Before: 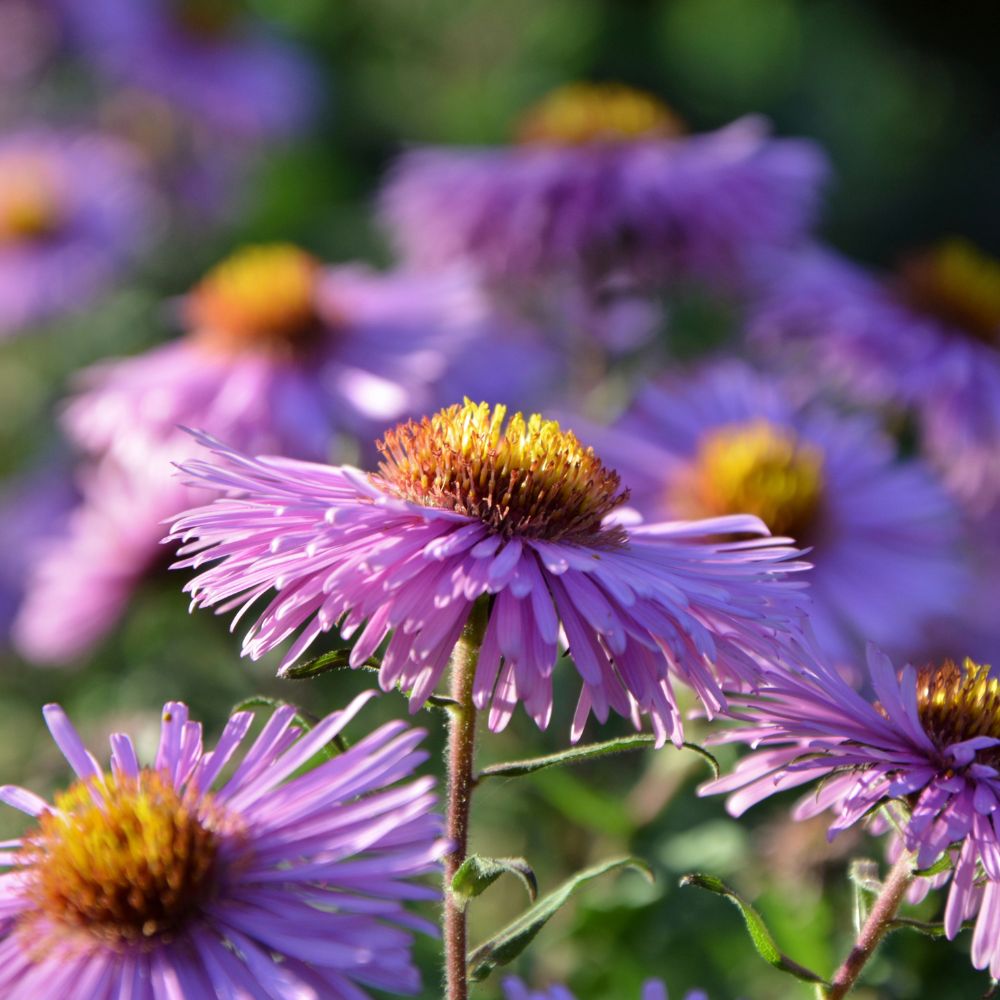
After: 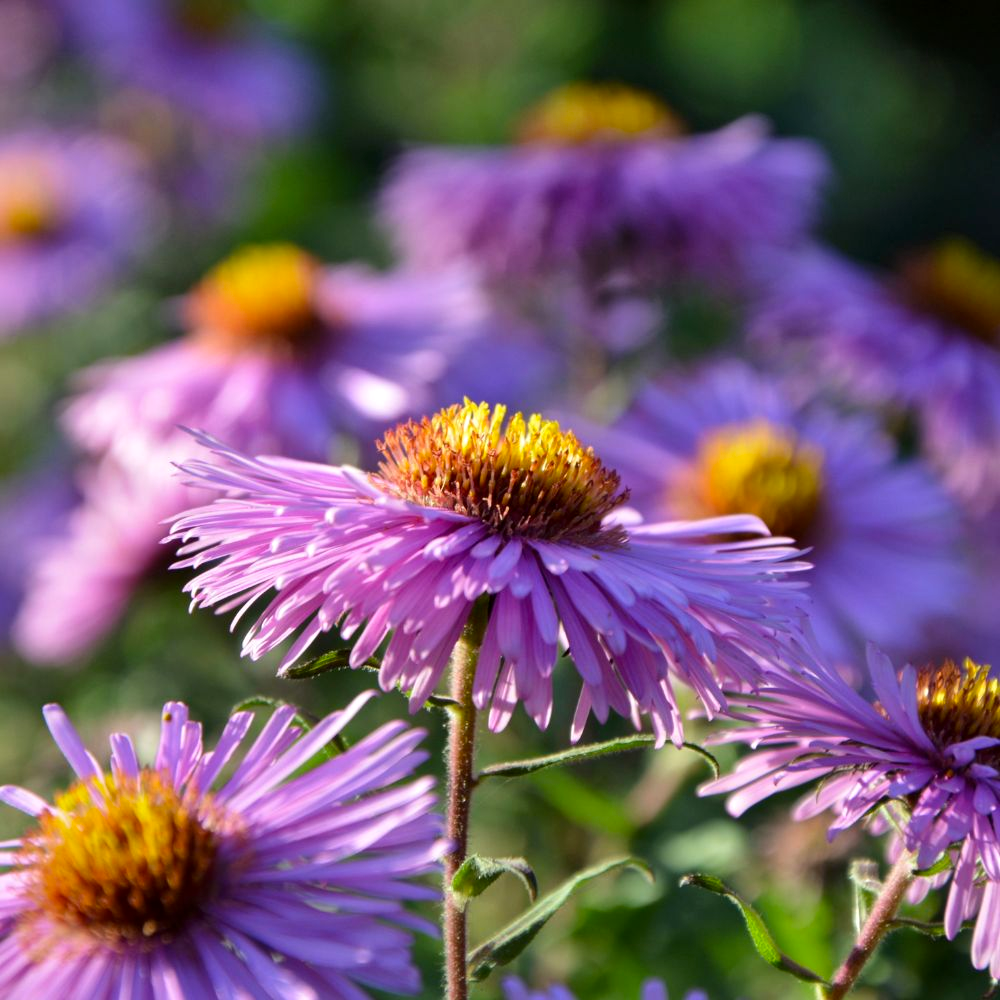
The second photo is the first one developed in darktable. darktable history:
local contrast: mode bilateral grid, contrast 20, coarseness 50, detail 120%, midtone range 0.2
color balance: output saturation 110%
